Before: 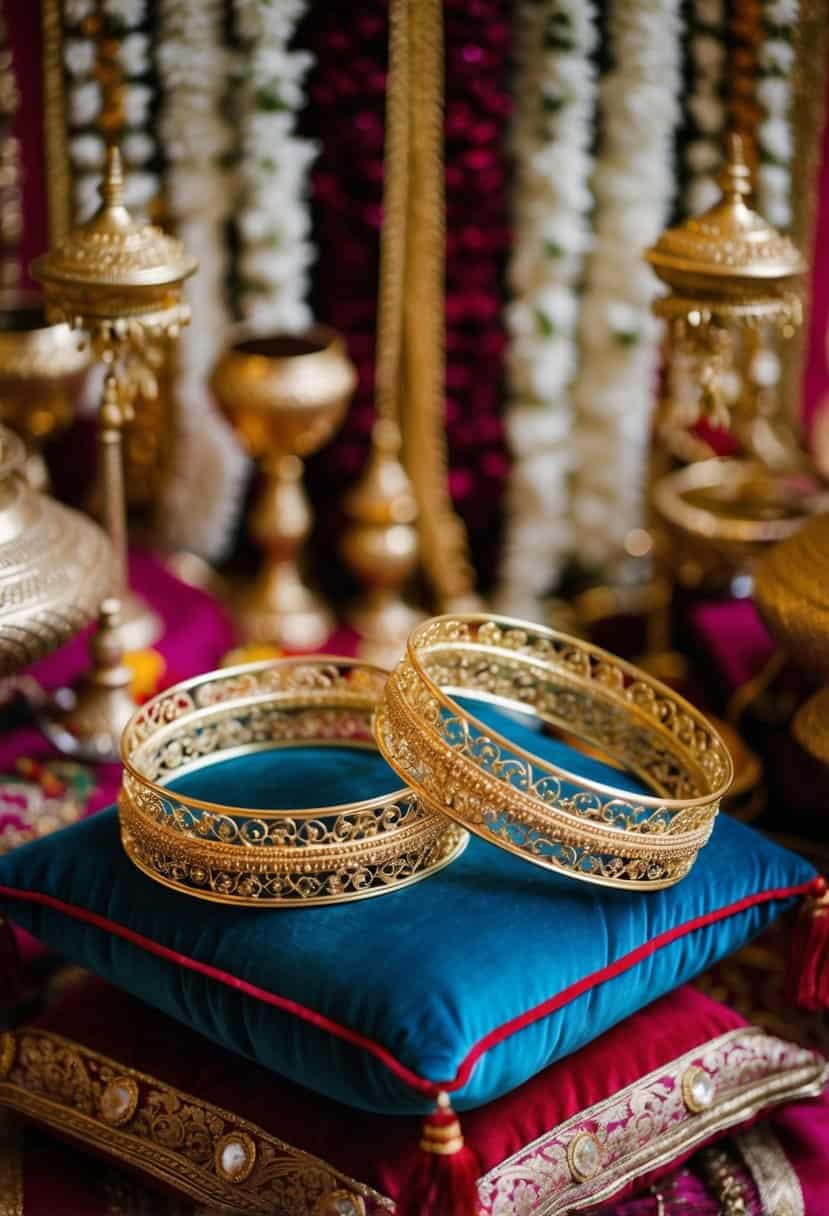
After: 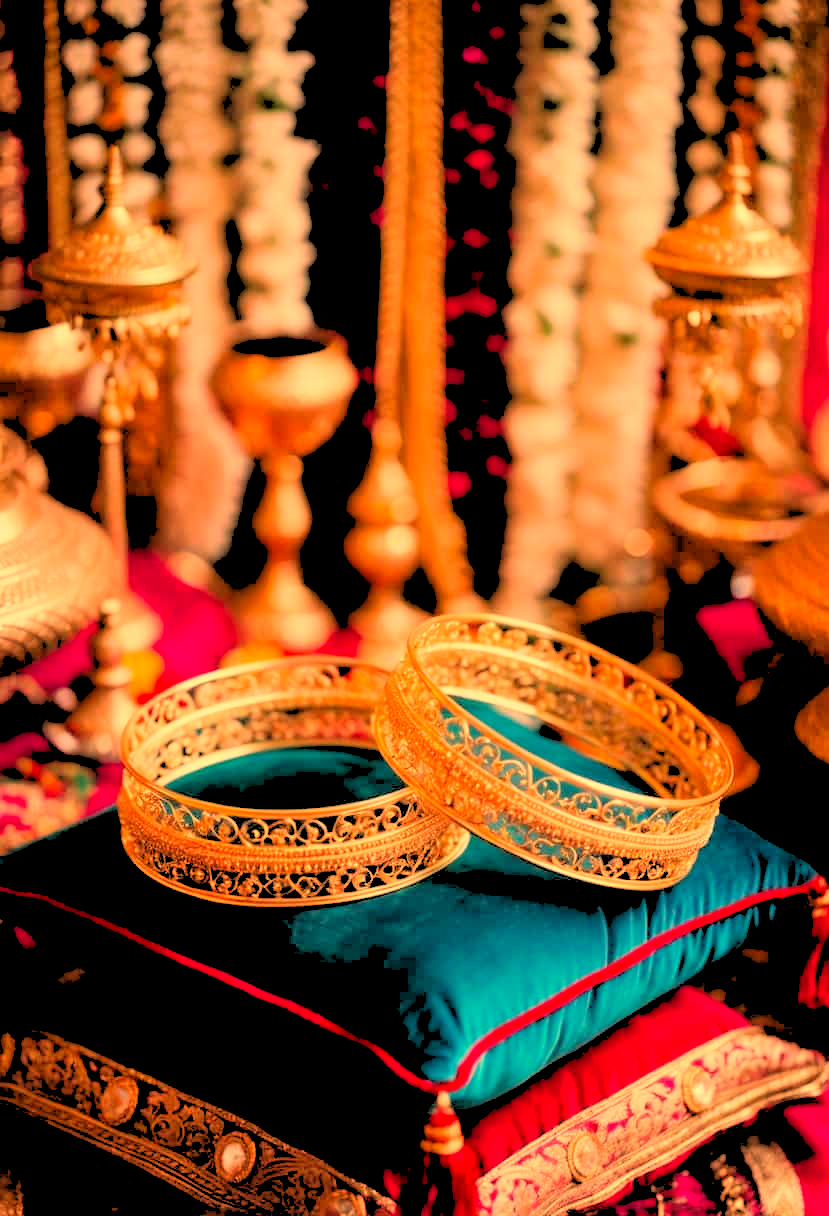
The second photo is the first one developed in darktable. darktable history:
color correction: saturation 1.1
white balance: red 1.467, blue 0.684
rgb levels: levels [[0.027, 0.429, 0.996], [0, 0.5, 1], [0, 0.5, 1]]
